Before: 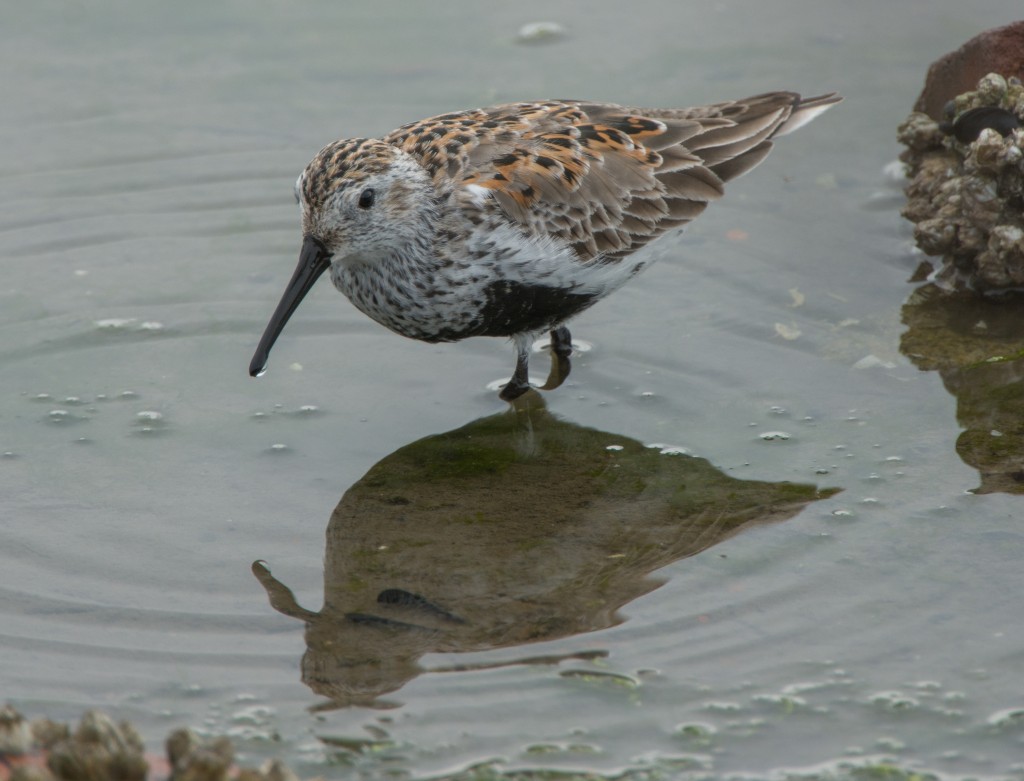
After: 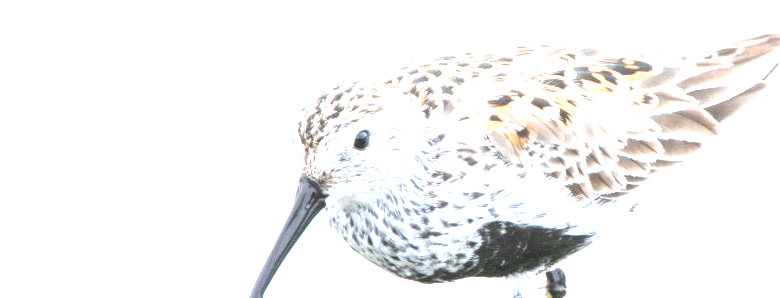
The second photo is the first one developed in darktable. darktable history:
crop: left 0.513%, top 7.634%, right 23.241%, bottom 54.201%
exposure: exposure 3.095 EV, compensate exposure bias true, compensate highlight preservation false
color calibration: illuminant as shot in camera, x 0.358, y 0.373, temperature 4628.91 K
